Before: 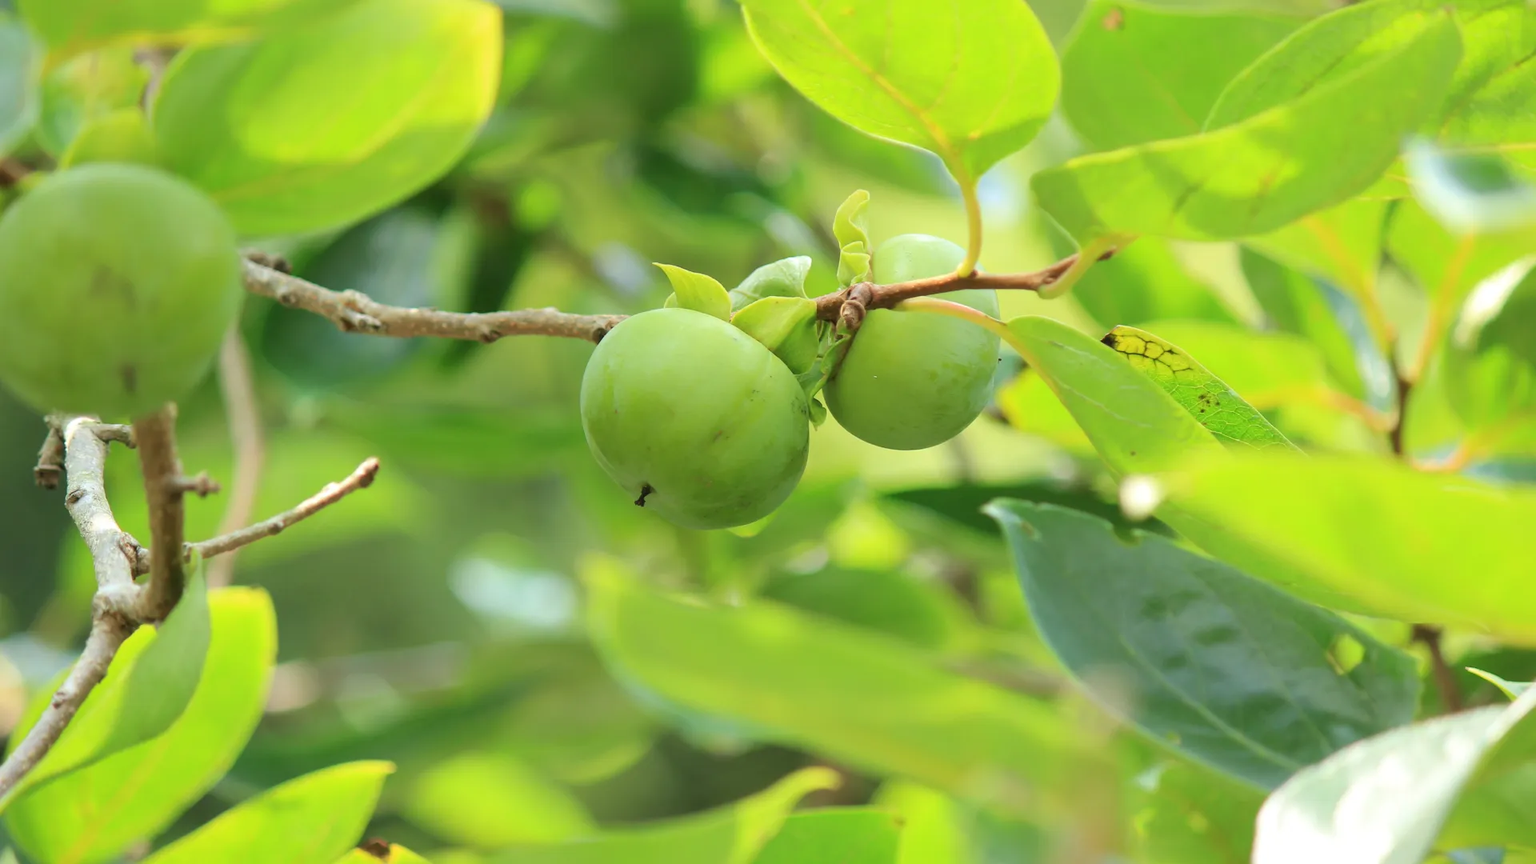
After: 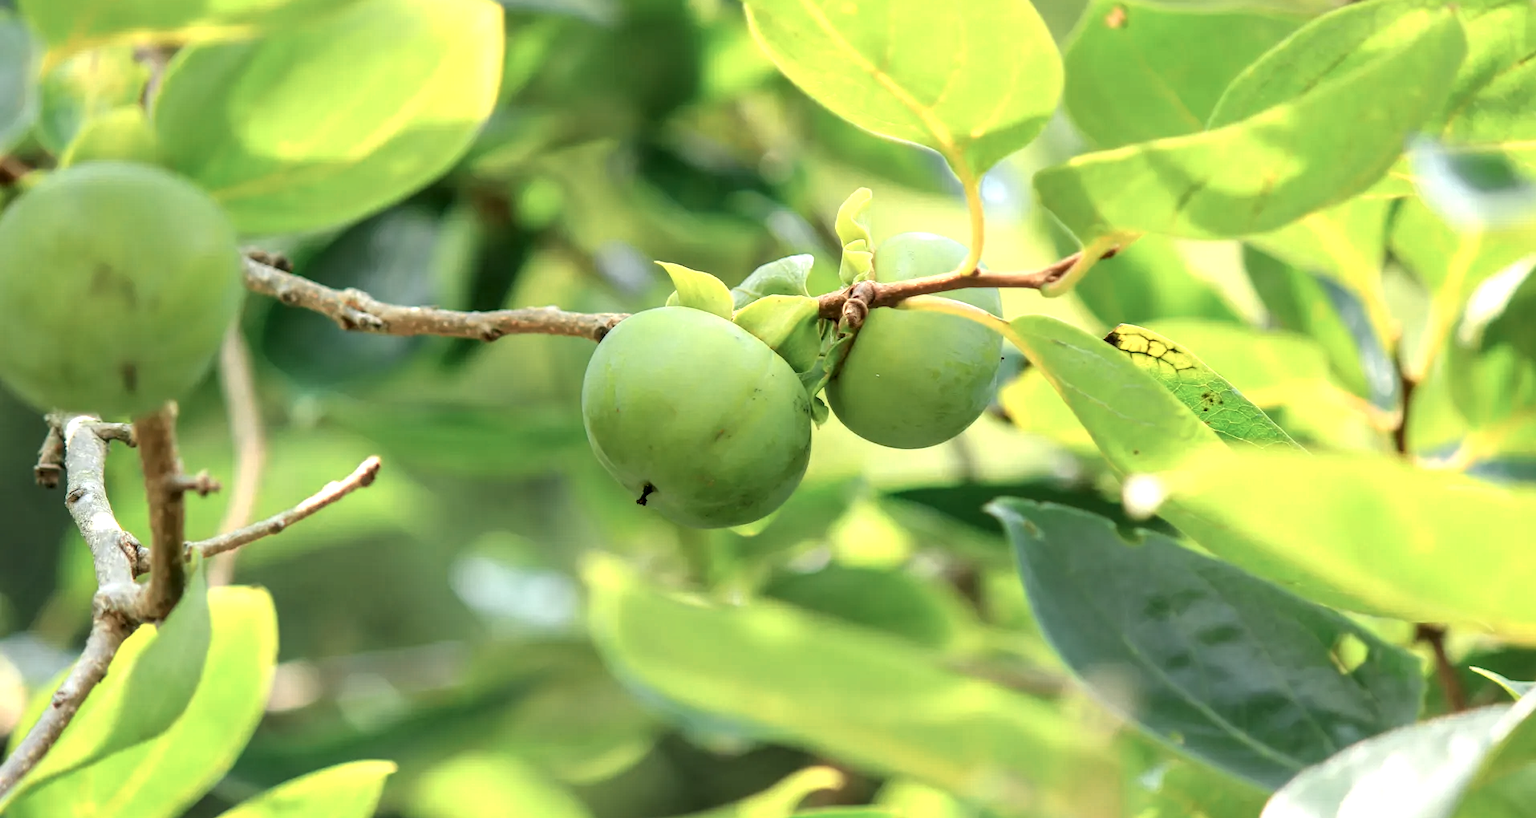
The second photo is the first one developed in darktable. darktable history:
local contrast: highlights 21%, detail 150%
crop: top 0.34%, right 0.258%, bottom 5.098%
color zones: curves: ch0 [(0.018, 0.548) (0.197, 0.654) (0.425, 0.447) (0.605, 0.658) (0.732, 0.579)]; ch1 [(0.105, 0.531) (0.224, 0.531) (0.386, 0.39) (0.618, 0.456) (0.732, 0.456) (0.956, 0.421)]; ch2 [(0.039, 0.583) (0.215, 0.465) (0.399, 0.544) (0.465, 0.548) (0.614, 0.447) (0.724, 0.43) (0.882, 0.623) (0.956, 0.632)]
